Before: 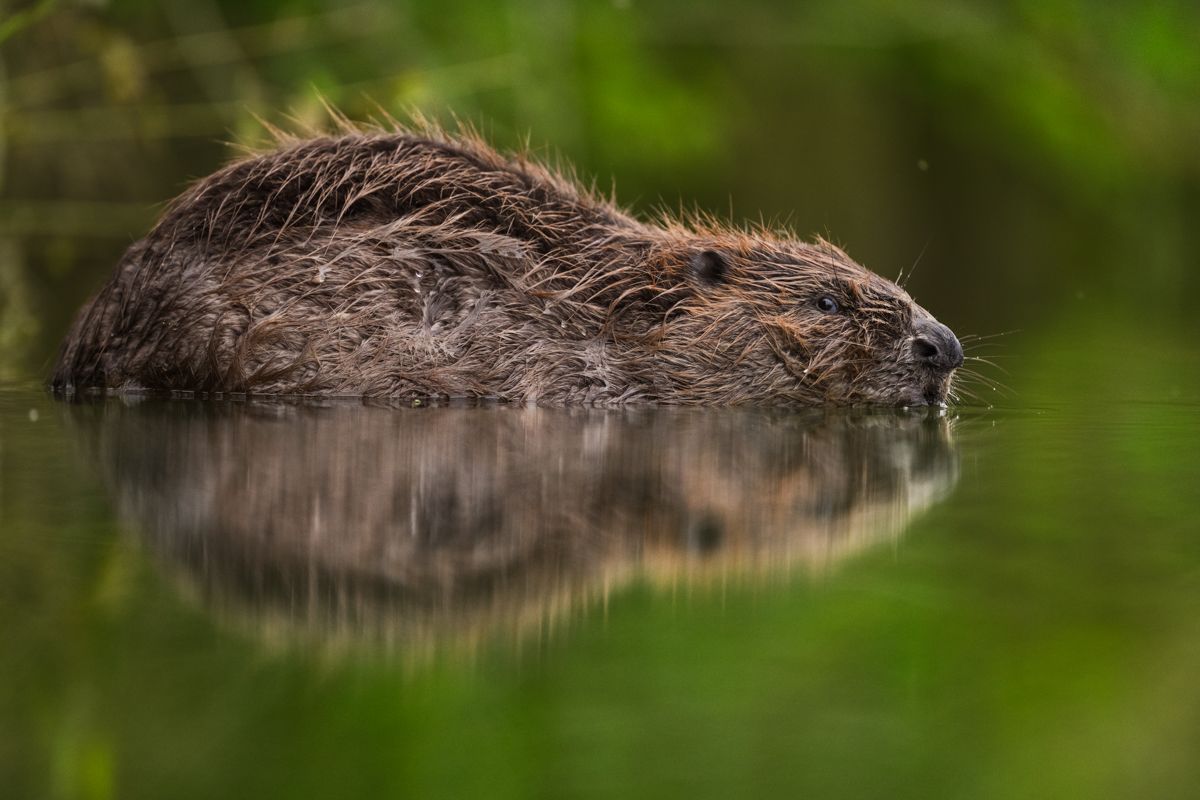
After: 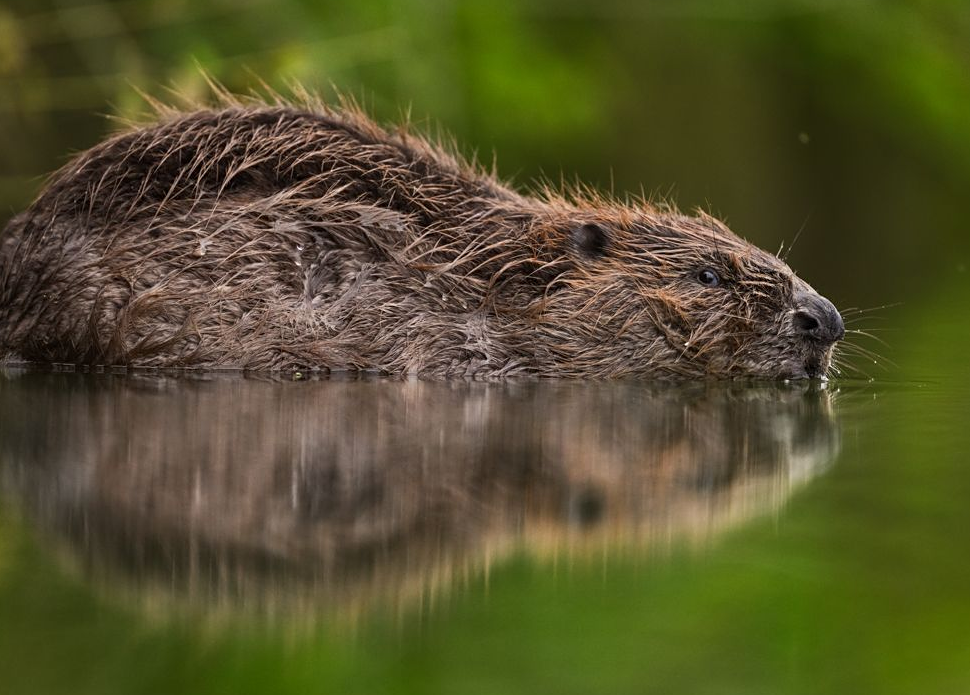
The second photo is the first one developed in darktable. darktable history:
sharpen: amount 0.2
crop: left 9.929%, top 3.475%, right 9.188%, bottom 9.529%
